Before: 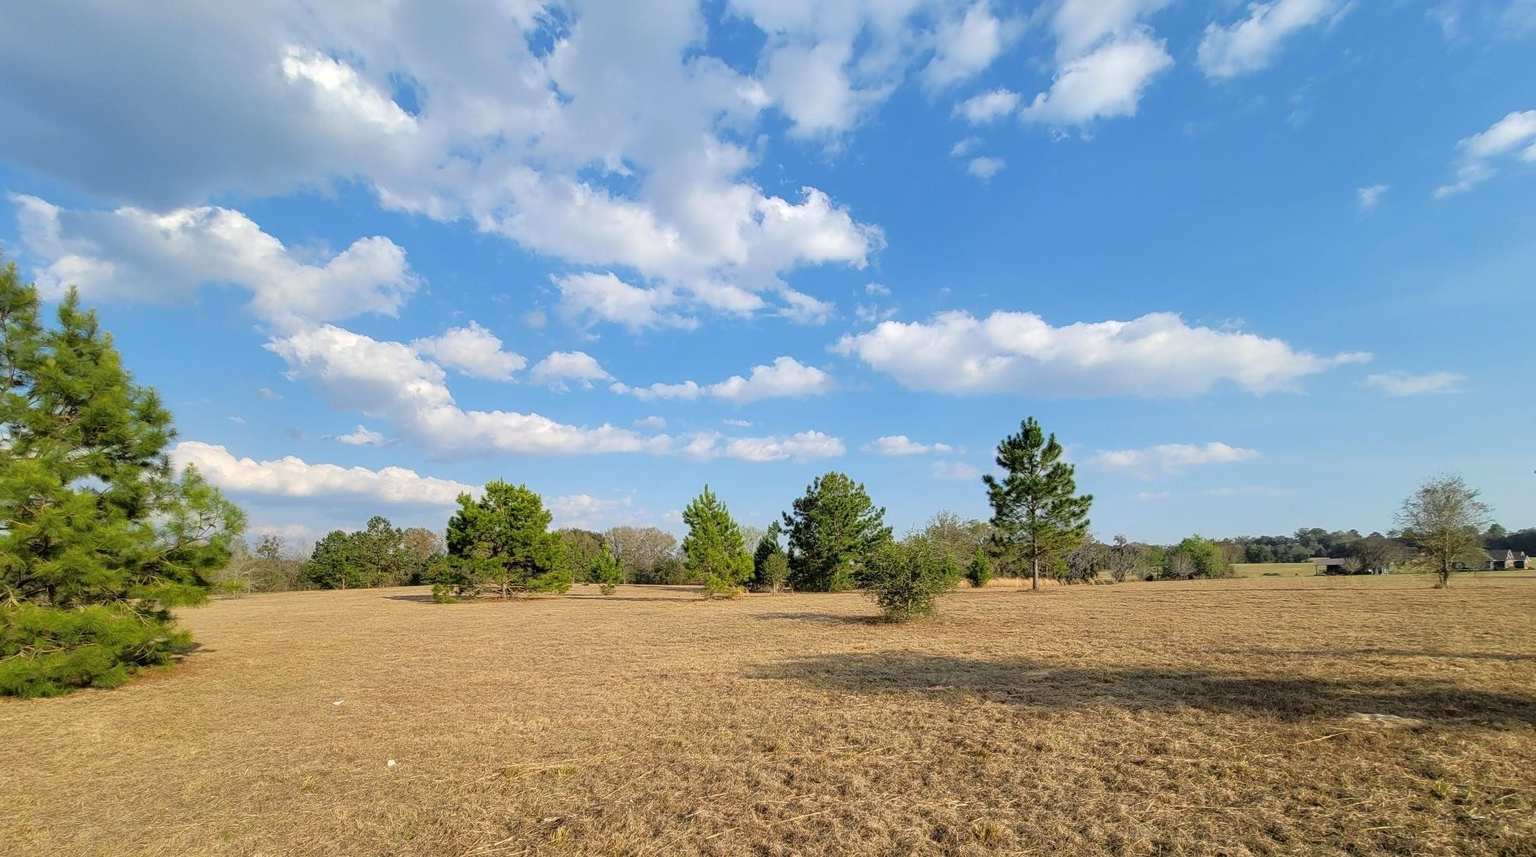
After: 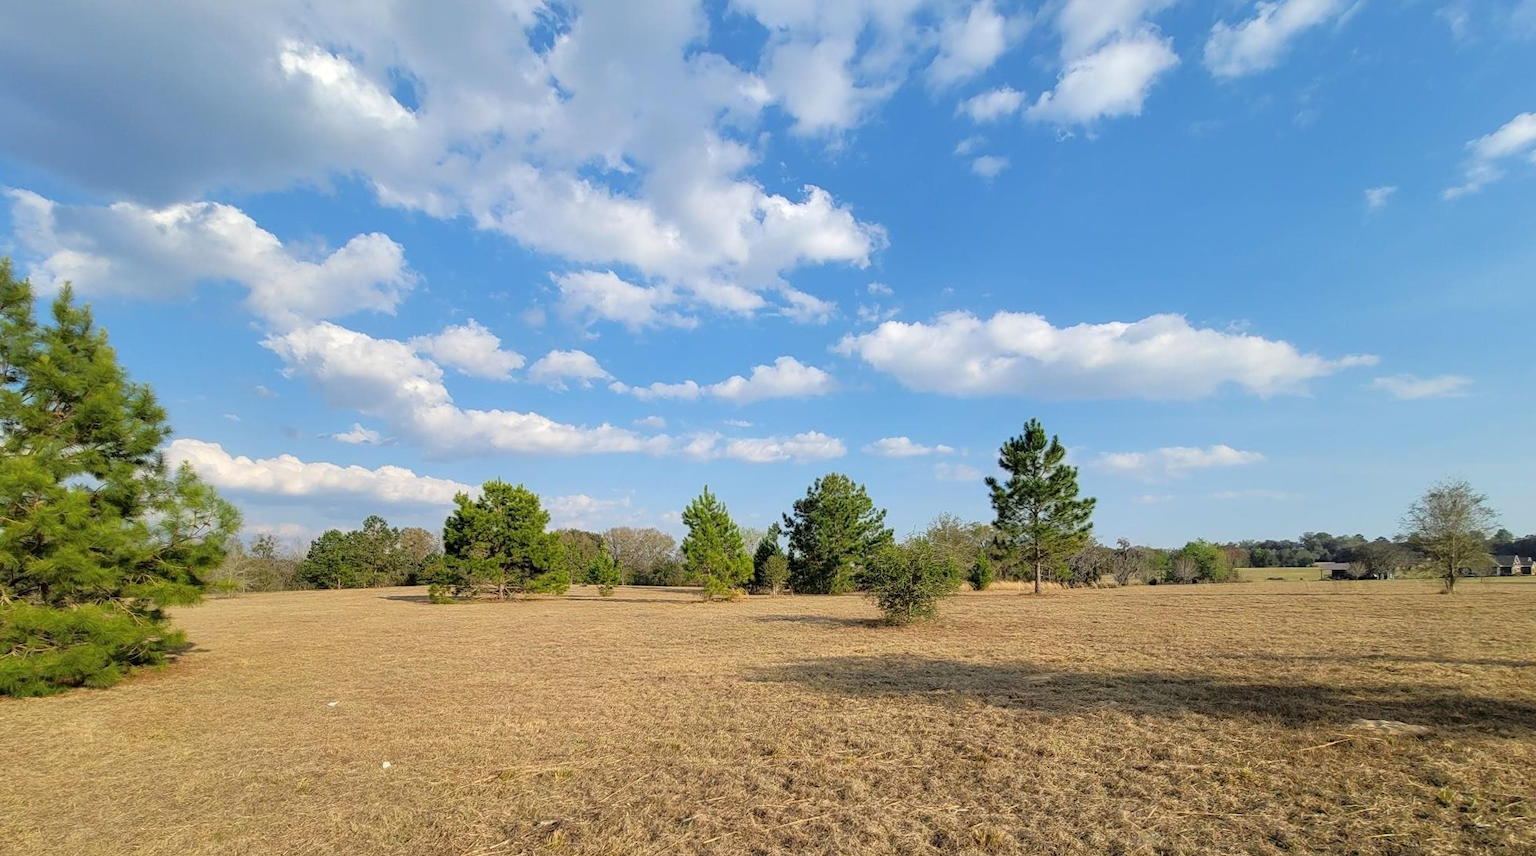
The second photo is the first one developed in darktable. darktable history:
crop and rotate: angle -0.292°
